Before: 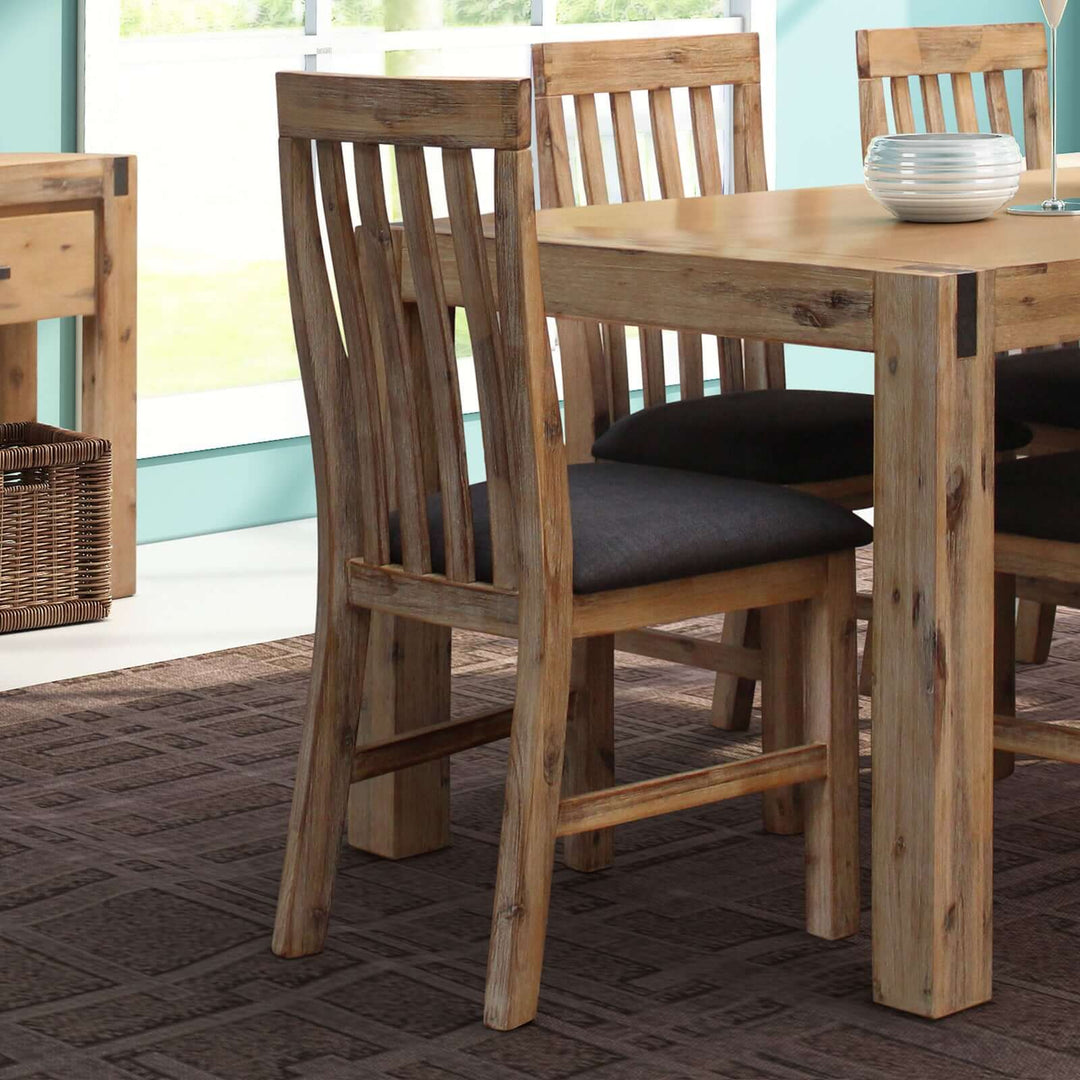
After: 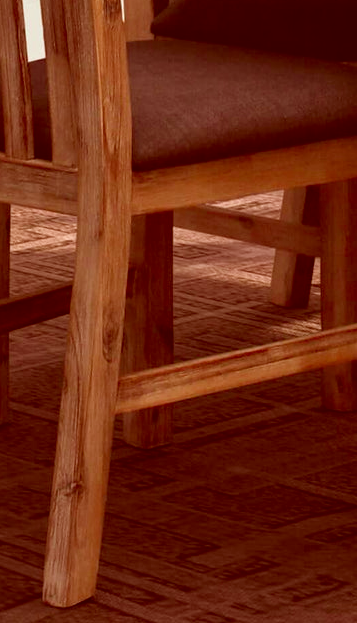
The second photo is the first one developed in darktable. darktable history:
color correction: highlights a* 9.03, highlights b* 8.71, shadows a* 40, shadows b* 40, saturation 0.8
crop: left 40.878%, top 39.176%, right 25.993%, bottom 3.081%
